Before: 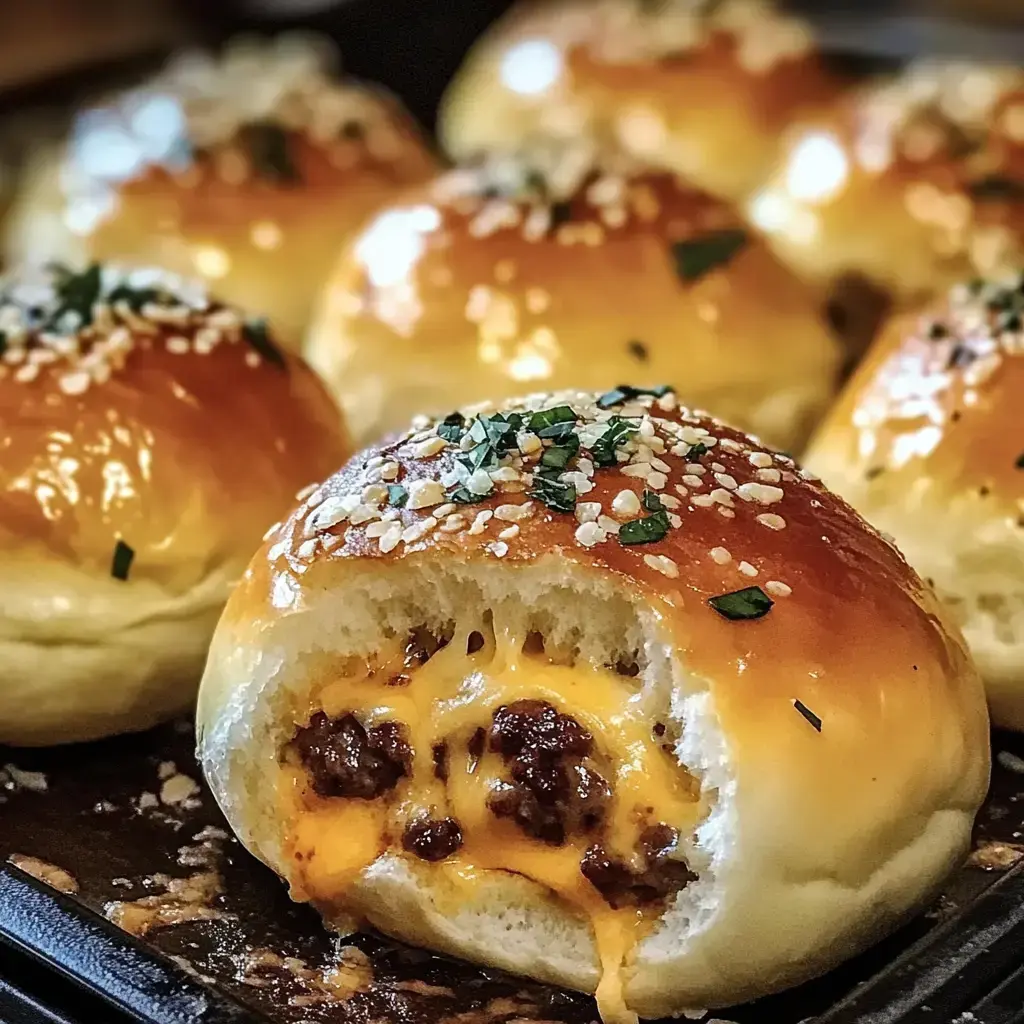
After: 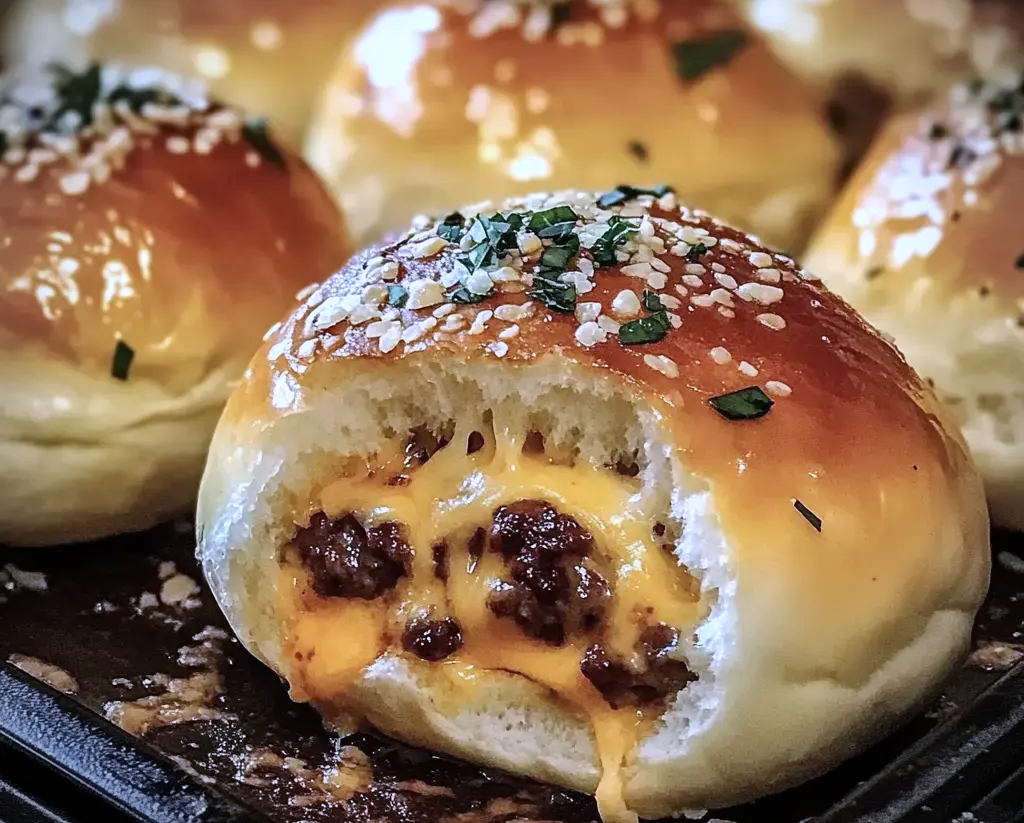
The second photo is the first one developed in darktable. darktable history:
crop and rotate: top 19.541%
color calibration: illuminant custom, x 0.373, y 0.389, temperature 4262.67 K
vignetting: on, module defaults
